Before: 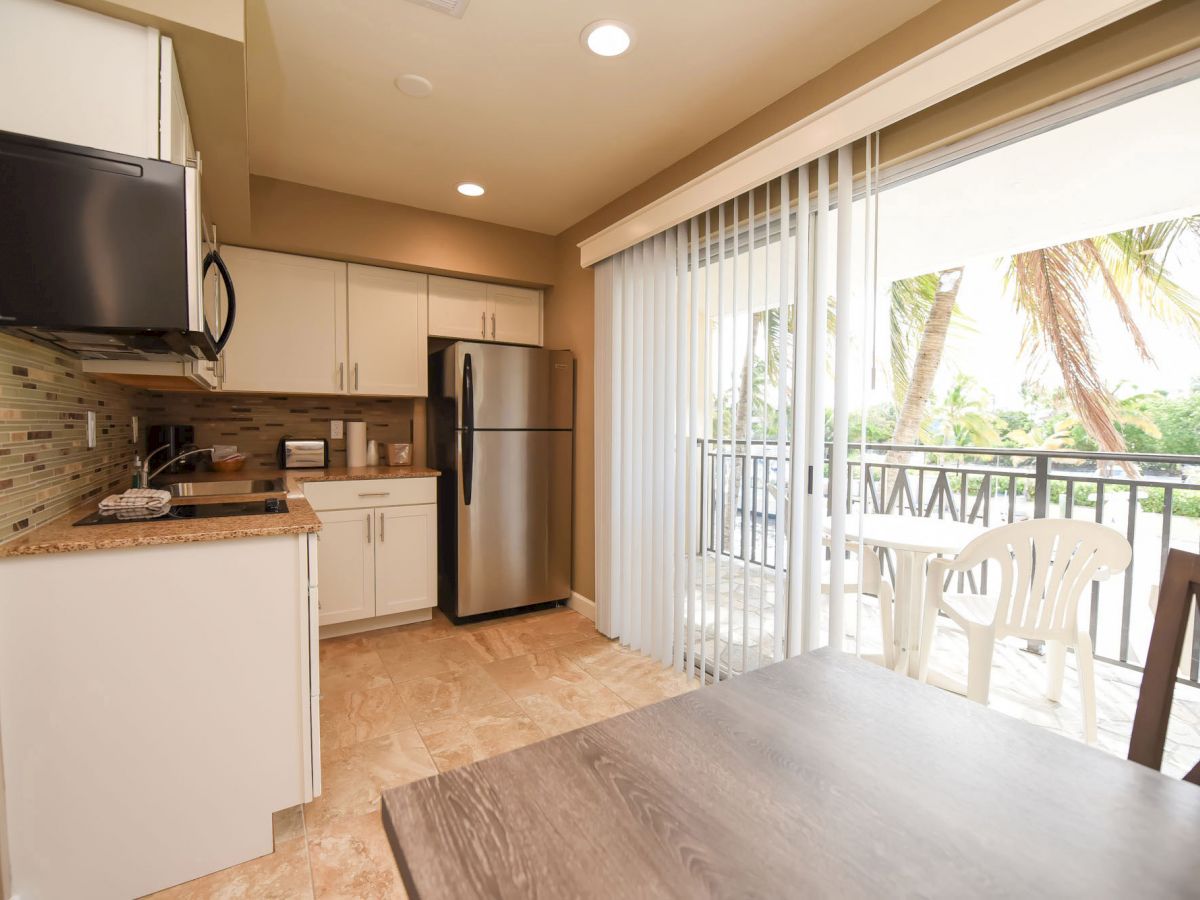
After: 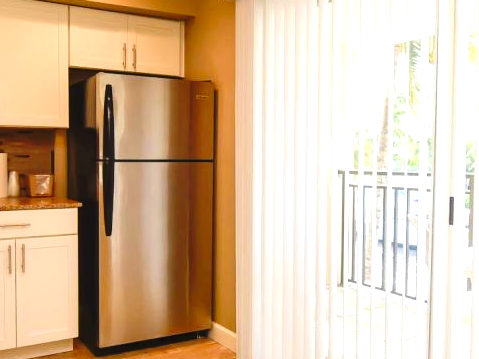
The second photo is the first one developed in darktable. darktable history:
base curve: curves: ch0 [(0, 0) (0.073, 0.04) (0.157, 0.139) (0.492, 0.492) (0.758, 0.758) (1, 1)], preserve colors none
contrast brightness saturation: contrast 0.09, saturation 0.28
exposure: black level correction -0.005, exposure 0.622 EV, compensate highlight preservation false
crop: left 30%, top 30%, right 30%, bottom 30%
